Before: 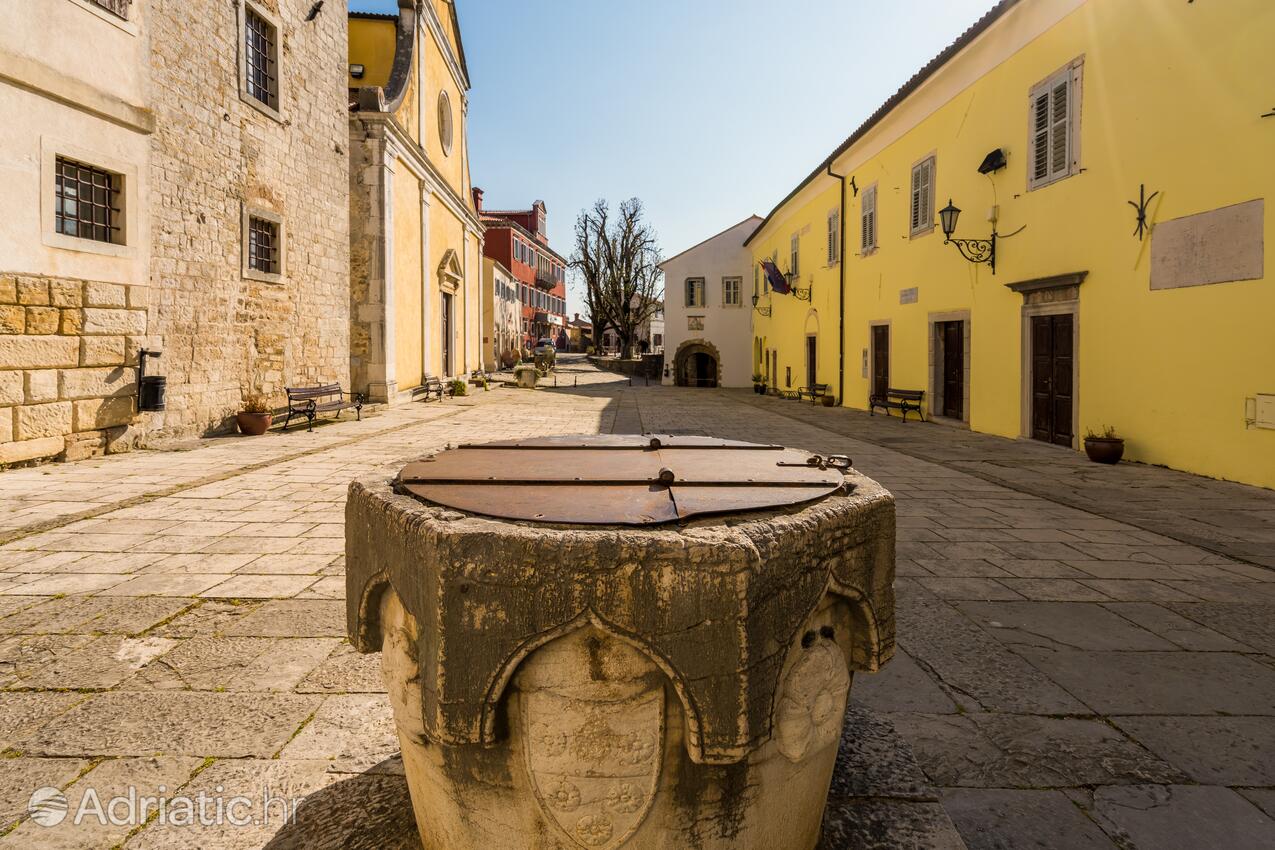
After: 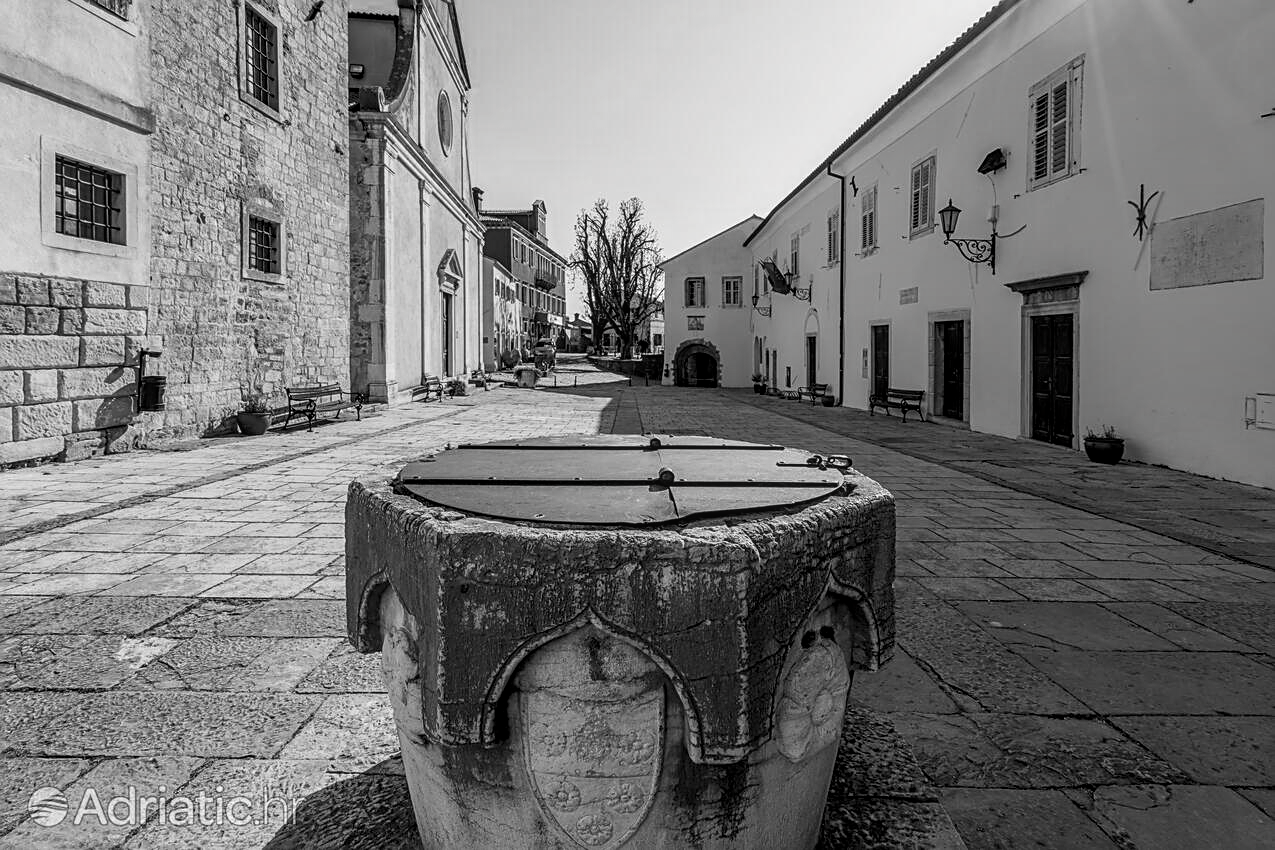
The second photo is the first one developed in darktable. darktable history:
sharpen: on, module defaults
shadows and highlights: radius 337.17, shadows 29.01, soften with gaussian
local contrast: on, module defaults
color calibration: output gray [0.253, 0.26, 0.487, 0], gray › normalize channels true, illuminant same as pipeline (D50), adaptation XYZ, x 0.346, y 0.359, gamut compression 0
tone curve: curves: ch0 [(0, 0.012) (0.056, 0.046) (0.218, 0.213) (0.606, 0.62) (0.82, 0.846) (1, 1)]; ch1 [(0, 0) (0.226, 0.261) (0.403, 0.437) (0.469, 0.472) (0.495, 0.499) (0.508, 0.503) (0.545, 0.555) (0.59, 0.598) (0.686, 0.728) (1, 1)]; ch2 [(0, 0) (0.269, 0.299) (0.459, 0.45) (0.498, 0.499) (0.523, 0.512) (0.568, 0.558) (0.634, 0.617) (0.698, 0.677) (0.806, 0.769) (1, 1)], color space Lab, independent channels, preserve colors none
